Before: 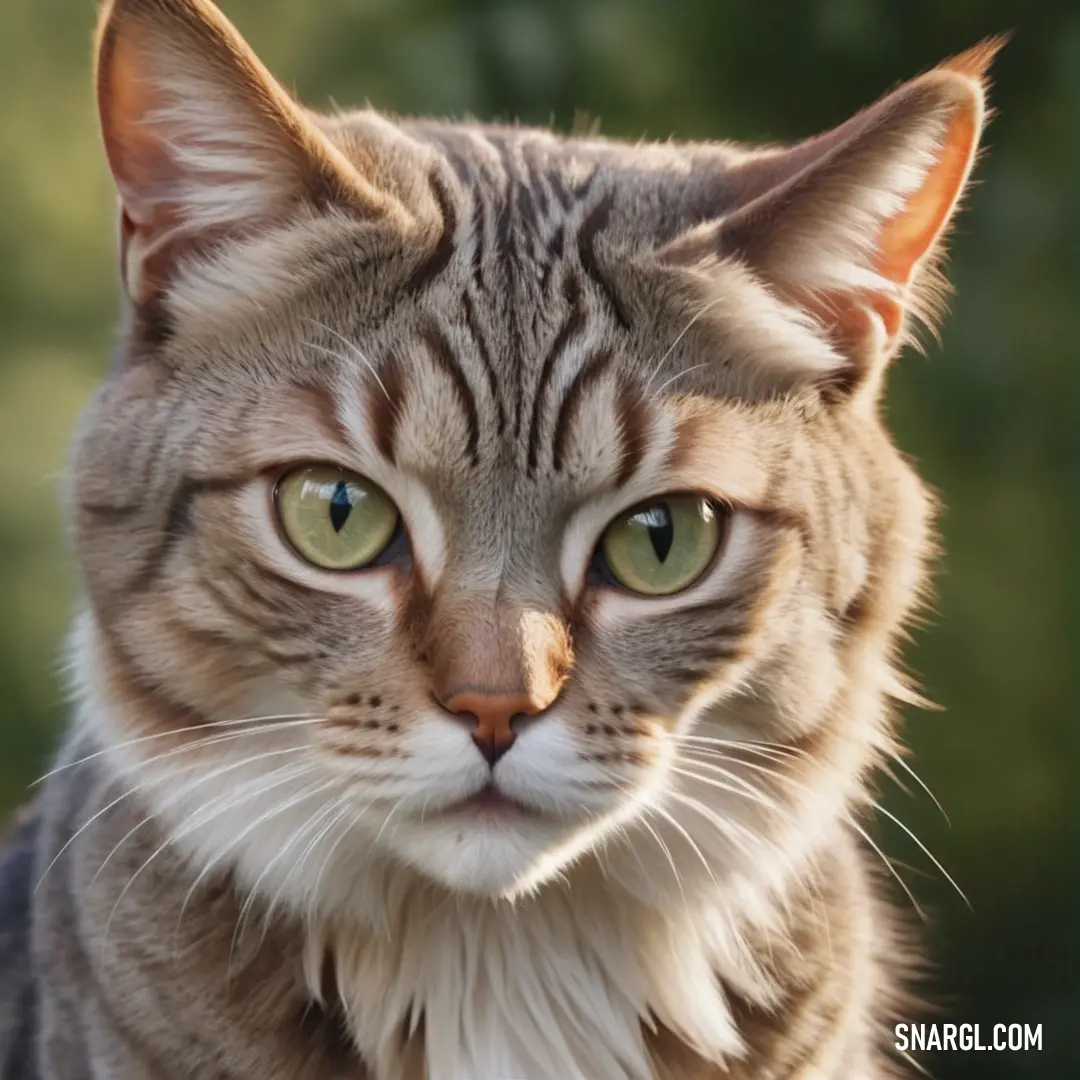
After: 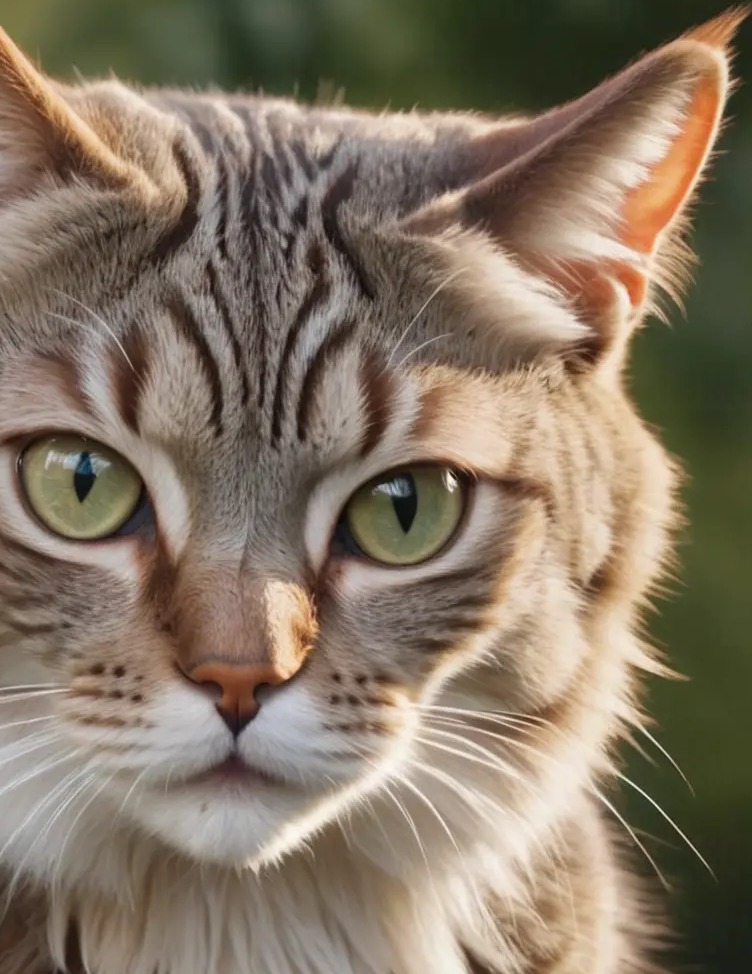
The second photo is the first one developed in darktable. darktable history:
crop and rotate: left 23.745%, top 2.891%, right 6.559%, bottom 6.919%
